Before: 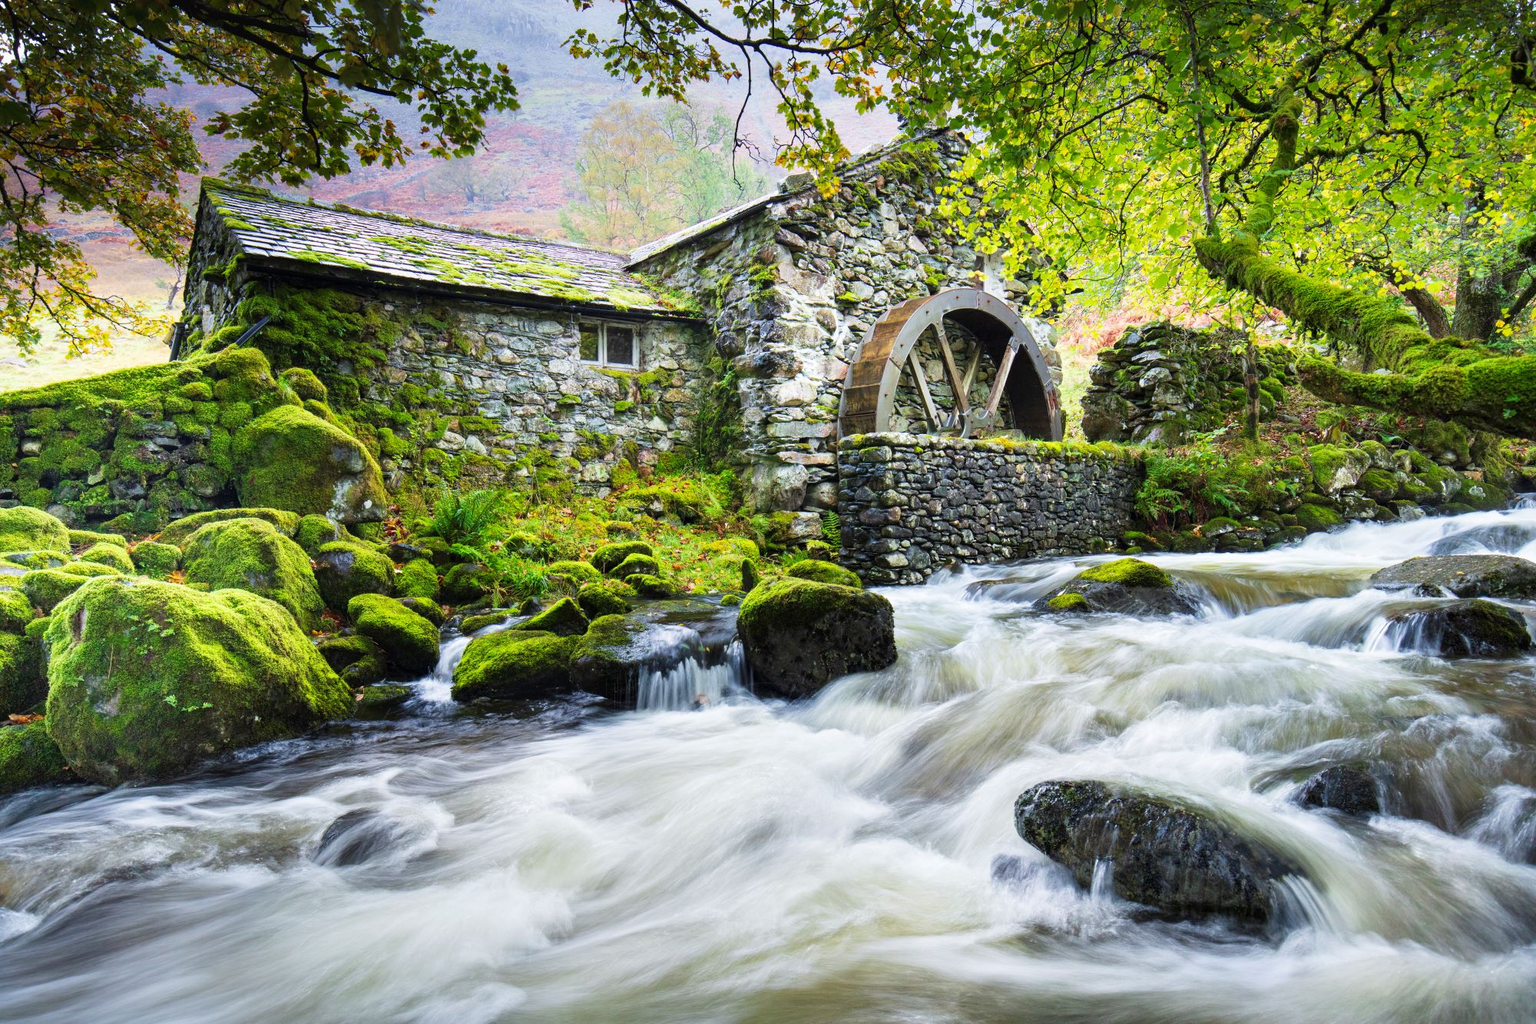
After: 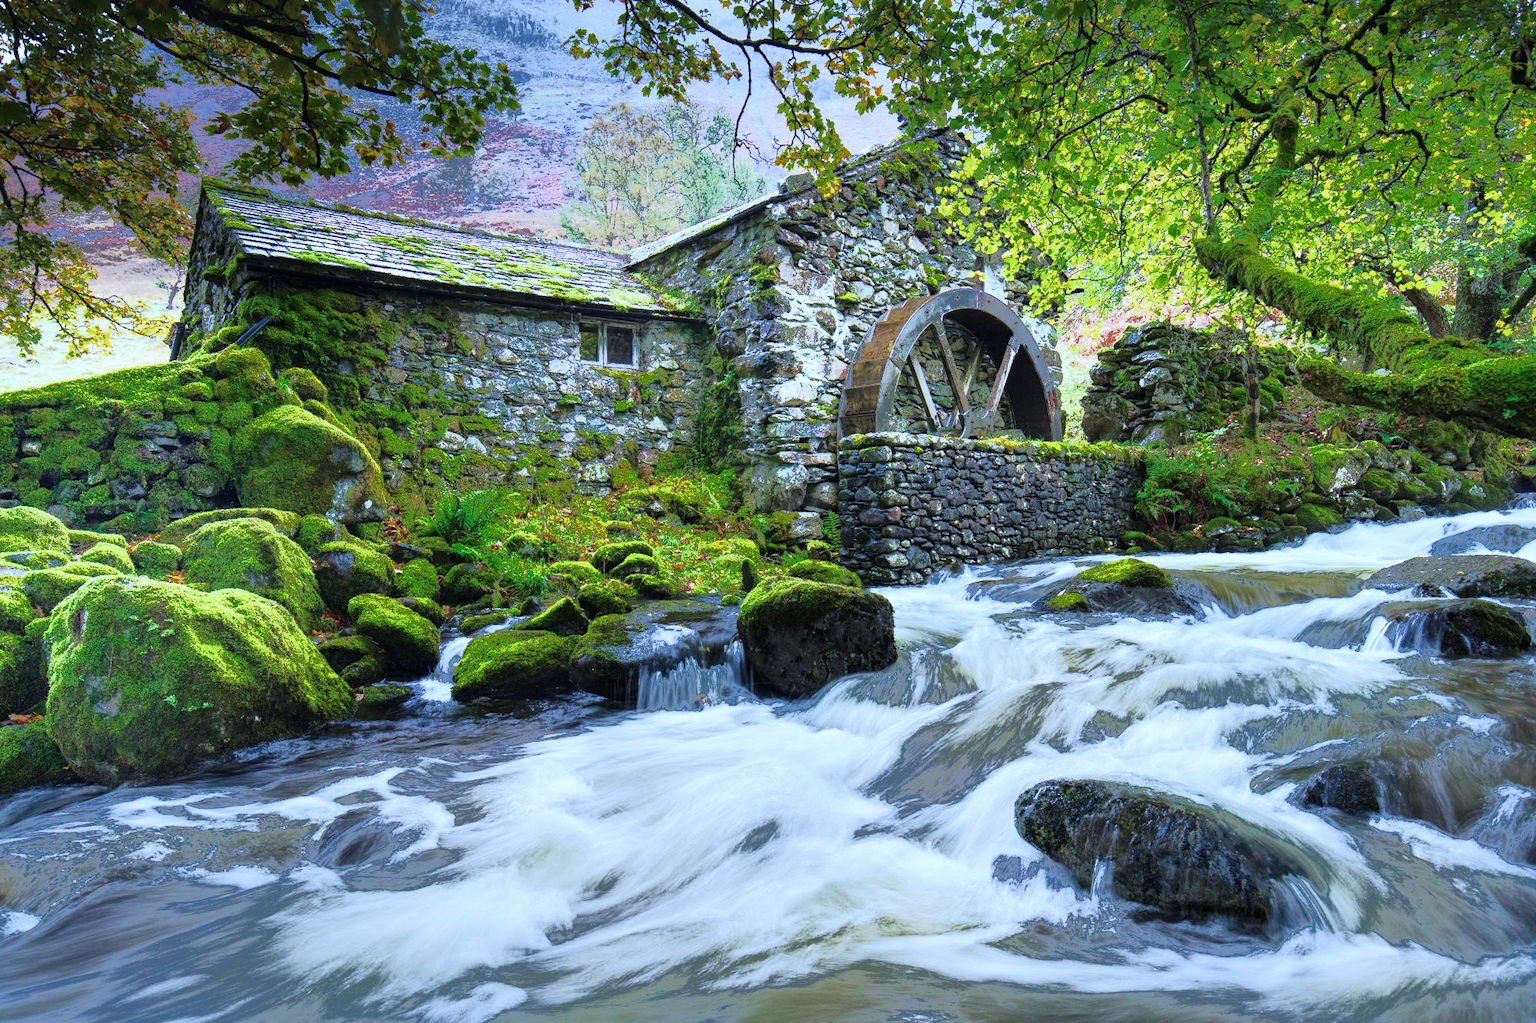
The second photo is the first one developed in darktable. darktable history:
fill light: exposure -0.73 EV, center 0.69, width 2.2
color calibration: x 0.38, y 0.391, temperature 4086.74 K
